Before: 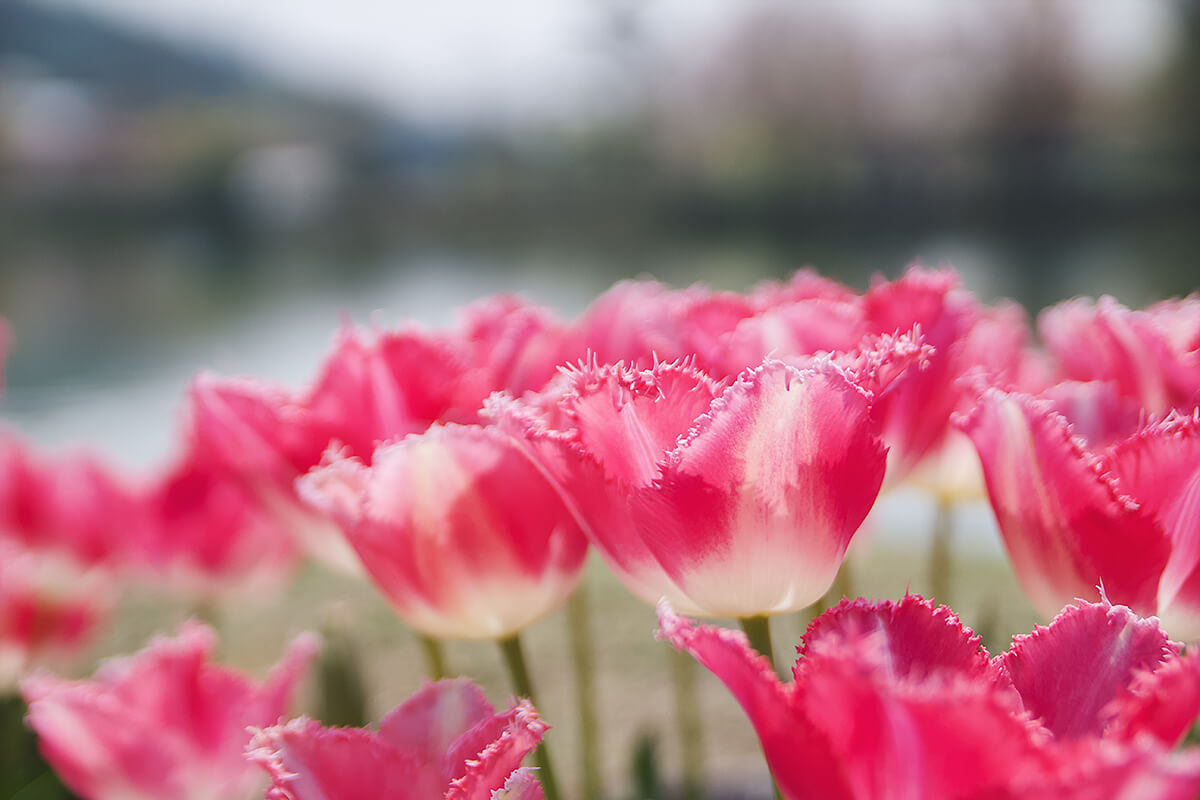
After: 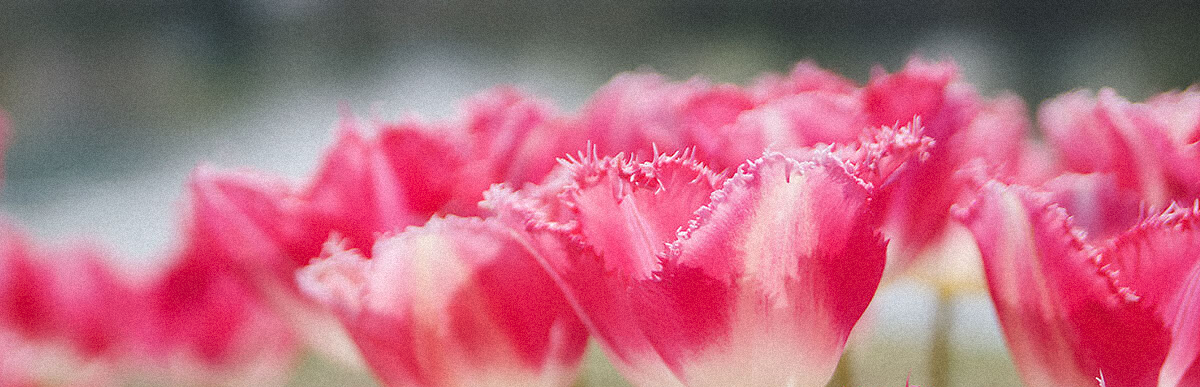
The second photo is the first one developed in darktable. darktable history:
crop and rotate: top 26.056%, bottom 25.543%
grain: mid-tones bias 0%
